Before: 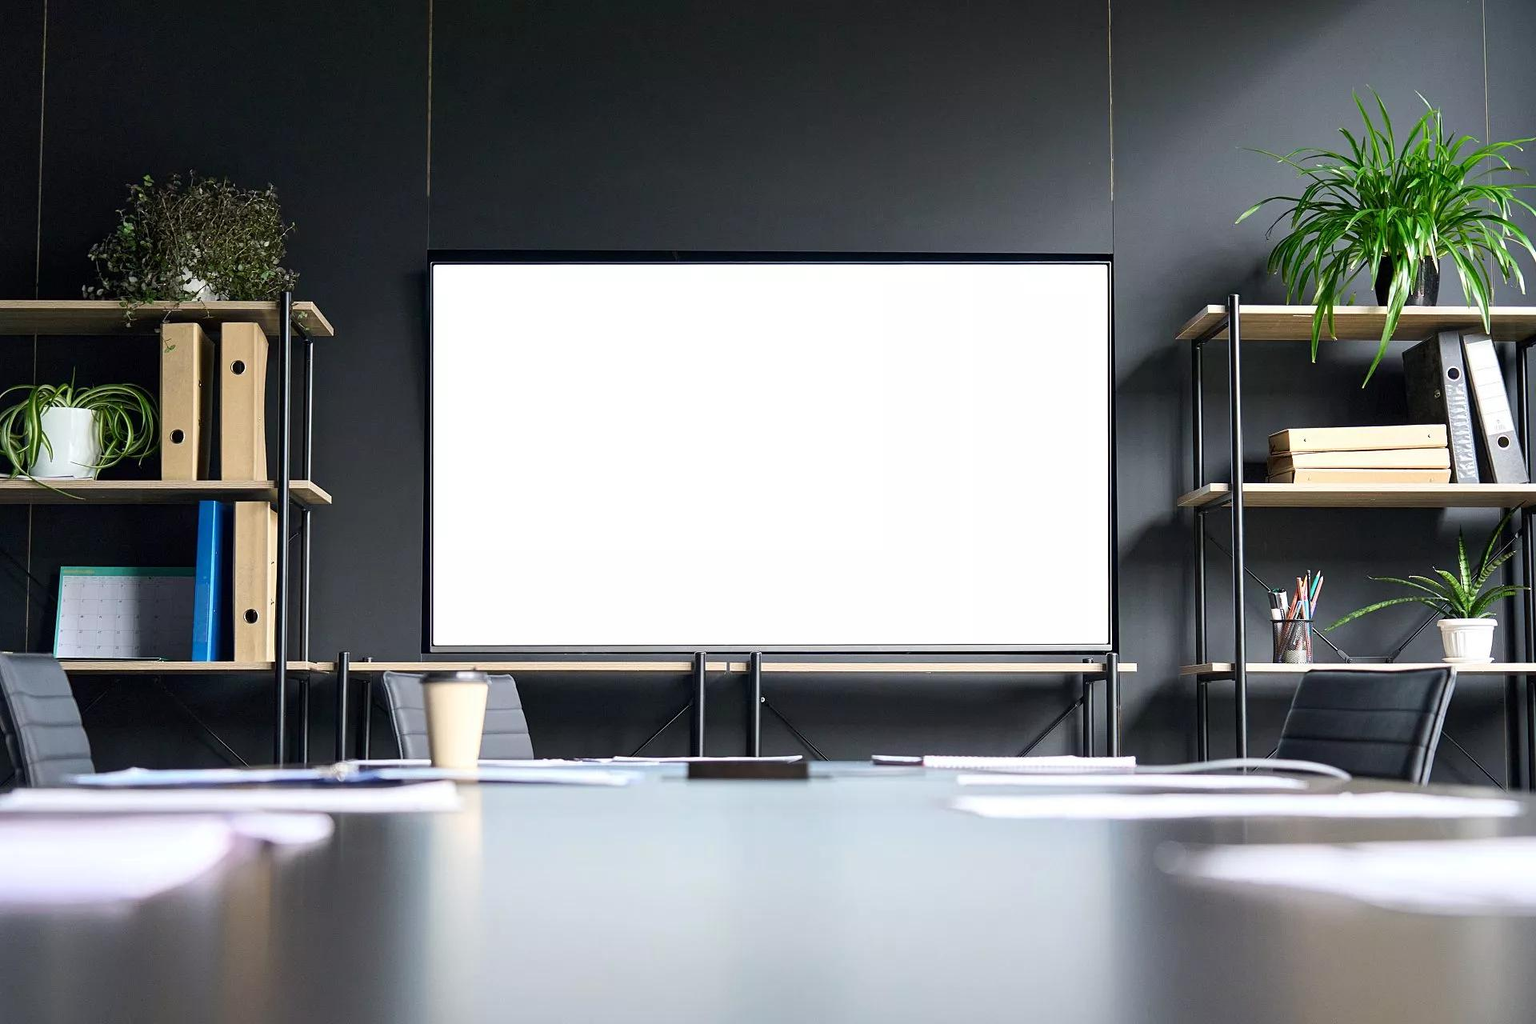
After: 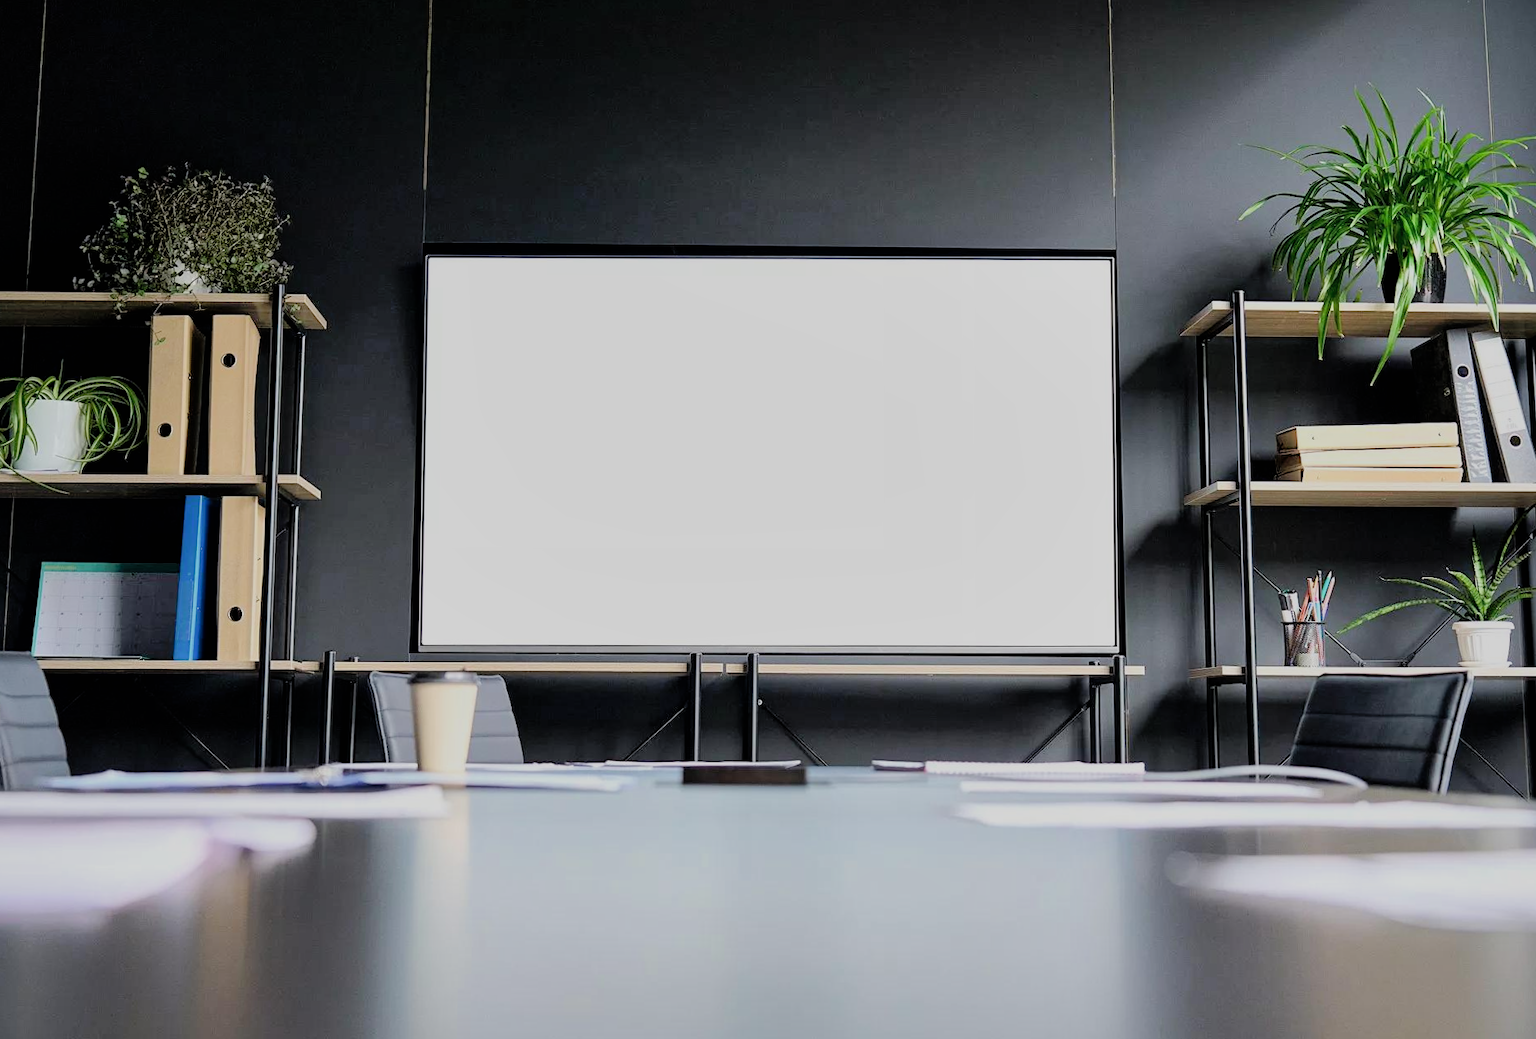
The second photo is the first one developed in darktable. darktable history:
rotate and perspective: rotation 0.226°, lens shift (vertical) -0.042, crop left 0.023, crop right 0.982, crop top 0.006, crop bottom 0.994
tone equalizer: -8 EV -0.417 EV, -7 EV -0.389 EV, -6 EV -0.333 EV, -5 EV -0.222 EV, -3 EV 0.222 EV, -2 EV 0.333 EV, -1 EV 0.389 EV, +0 EV 0.417 EV, edges refinement/feathering 500, mask exposure compensation -1.57 EV, preserve details no
filmic rgb: black relative exposure -6.68 EV, white relative exposure 4.56 EV, hardness 3.25
shadows and highlights: on, module defaults
